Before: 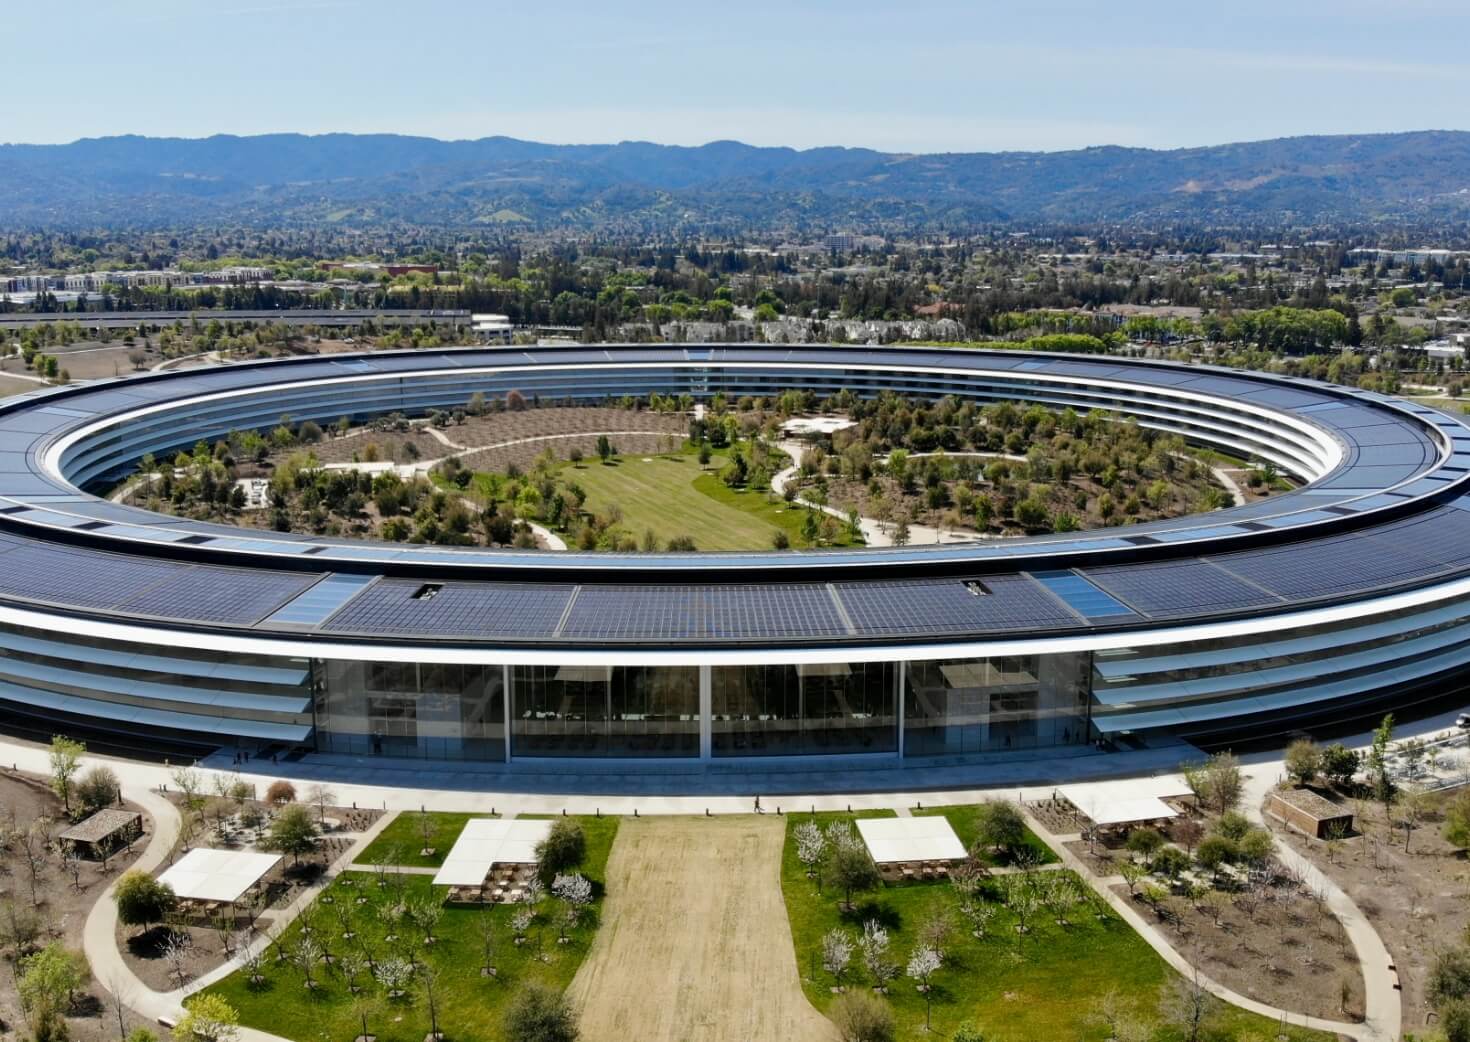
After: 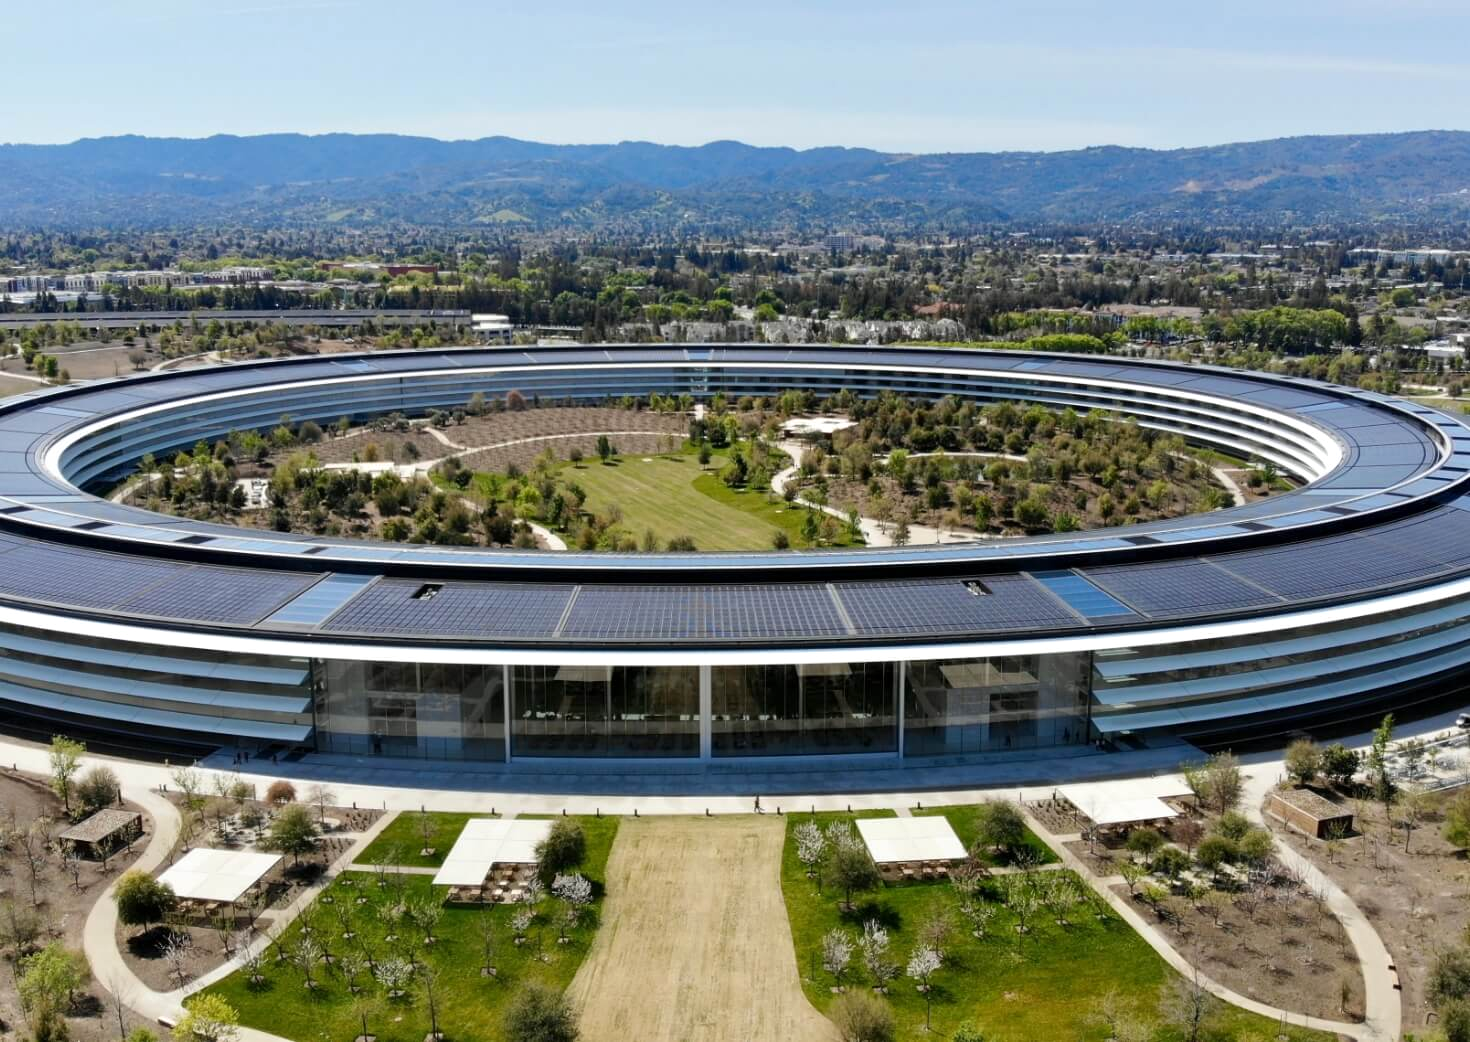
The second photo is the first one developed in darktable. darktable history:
exposure: exposure 0.131 EV, compensate highlight preservation false
white balance: emerald 1
